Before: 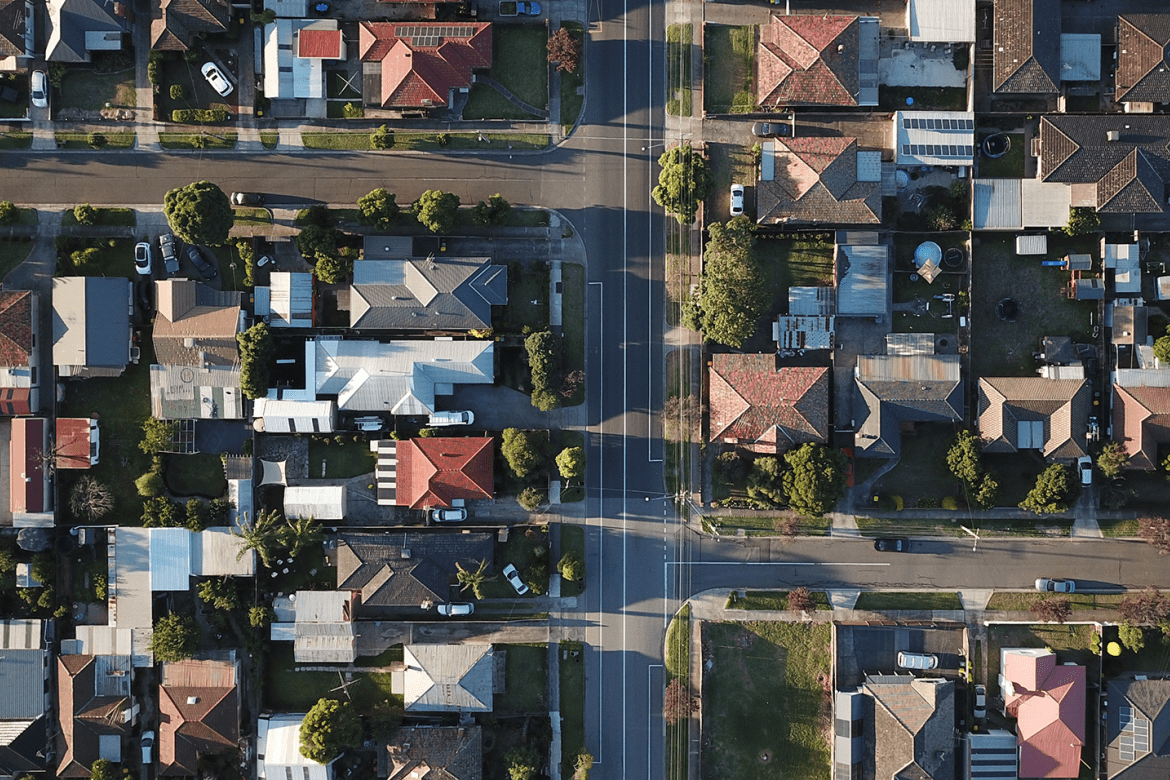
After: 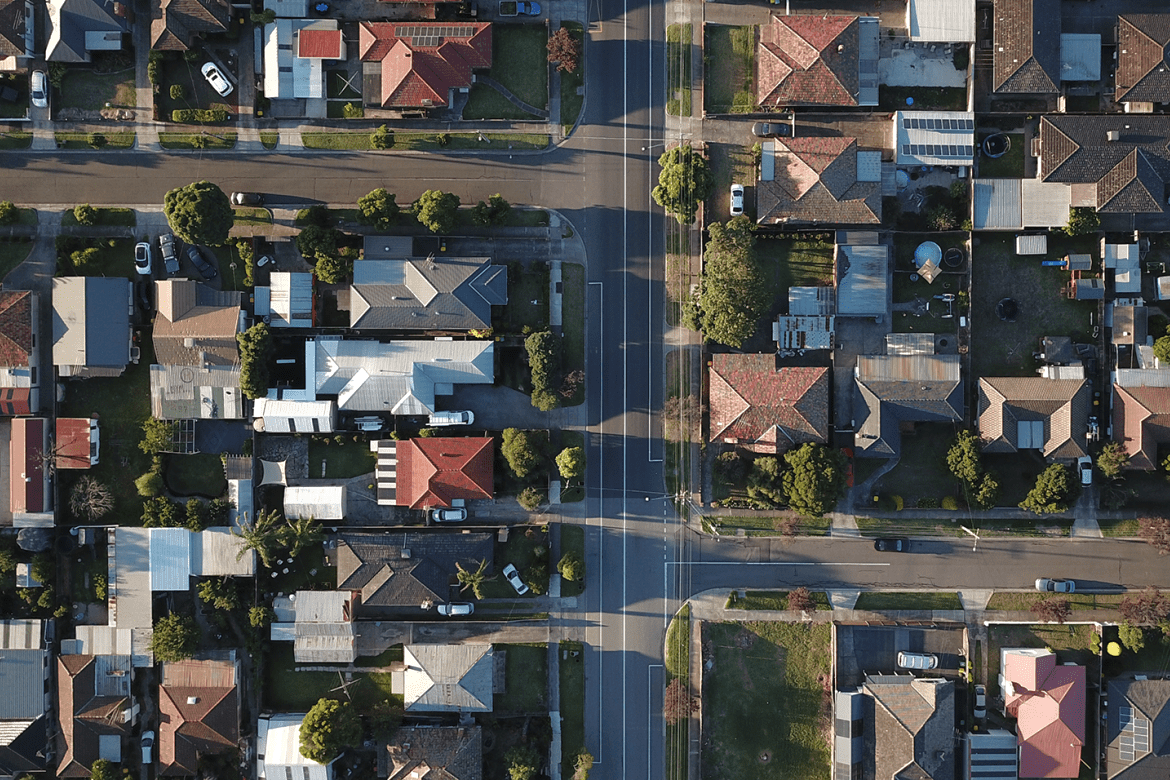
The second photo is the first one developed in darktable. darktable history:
tone equalizer: -8 EV -0.001 EV, -7 EV 0.002 EV, -6 EV -0.005 EV, -5 EV -0.004 EV, -4 EV -0.053 EV, -3 EV -0.213 EV, -2 EV -0.264 EV, -1 EV 0.081 EV, +0 EV 0.279 EV, edges refinement/feathering 500, mask exposure compensation -1.57 EV, preserve details no
